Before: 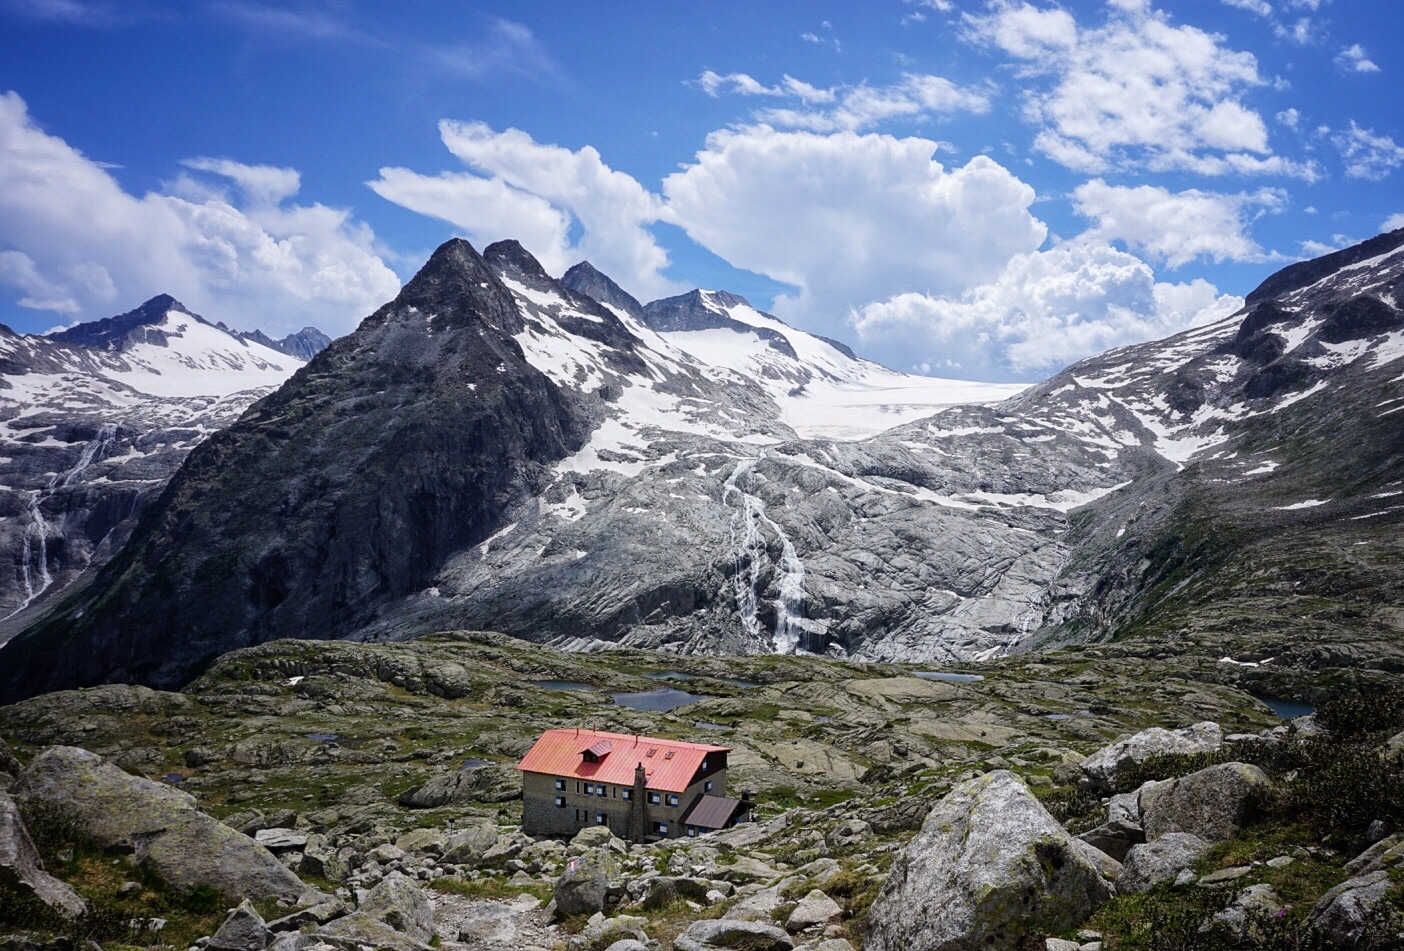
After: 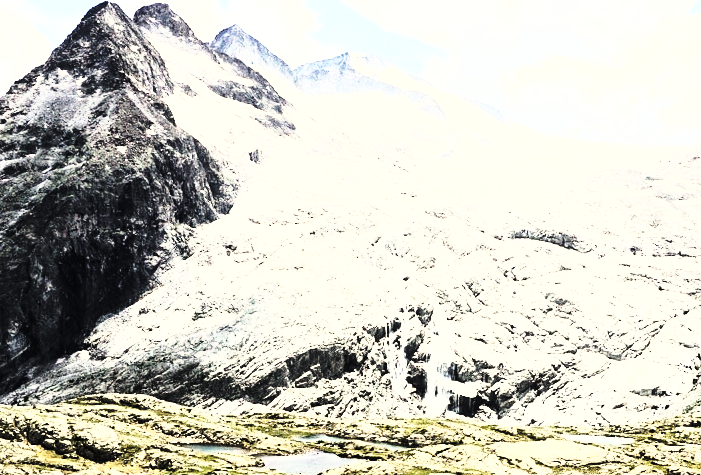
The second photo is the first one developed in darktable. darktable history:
rgb curve: curves: ch0 [(0, 0) (0.21, 0.15) (0.24, 0.21) (0.5, 0.75) (0.75, 0.96) (0.89, 0.99) (1, 1)]; ch1 [(0, 0.02) (0.21, 0.13) (0.25, 0.2) (0.5, 0.67) (0.75, 0.9) (0.89, 0.97) (1, 1)]; ch2 [(0, 0.02) (0.21, 0.13) (0.25, 0.2) (0.5, 0.67) (0.75, 0.9) (0.89, 0.97) (1, 1)], compensate middle gray true
base curve: curves: ch0 [(0, 0) (0.028, 0.03) (0.121, 0.232) (0.46, 0.748) (0.859, 0.968) (1, 1)], preserve colors none
local contrast: mode bilateral grid, contrast 20, coarseness 50, detail 120%, midtone range 0.2
contrast brightness saturation: brightness 0.13
white balance: red 1.08, blue 0.791
crop: left 25%, top 25%, right 25%, bottom 25%
tone equalizer: -8 EV -0.75 EV, -7 EV -0.7 EV, -6 EV -0.6 EV, -5 EV -0.4 EV, -3 EV 0.4 EV, -2 EV 0.6 EV, -1 EV 0.7 EV, +0 EV 0.75 EV, edges refinement/feathering 500, mask exposure compensation -1.57 EV, preserve details no
exposure: black level correction -0.002, exposure 0.708 EV, compensate exposure bias true, compensate highlight preservation false
